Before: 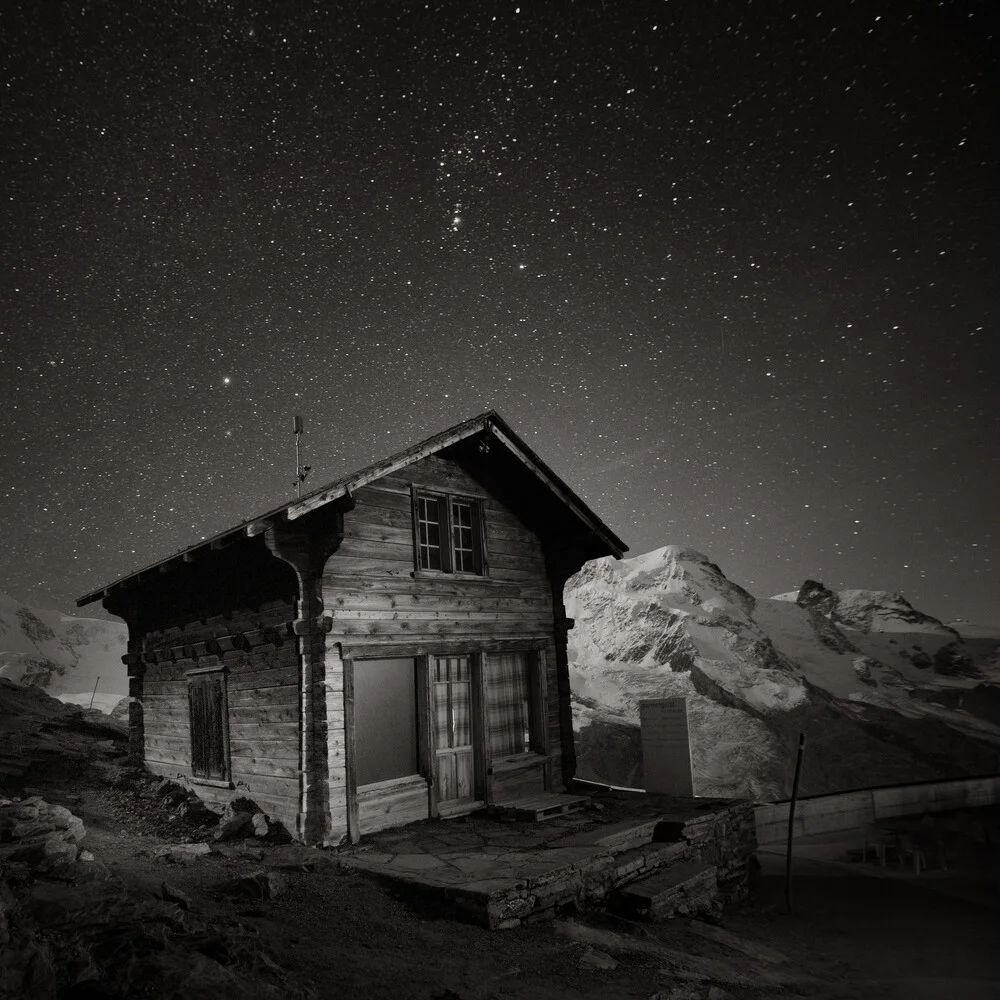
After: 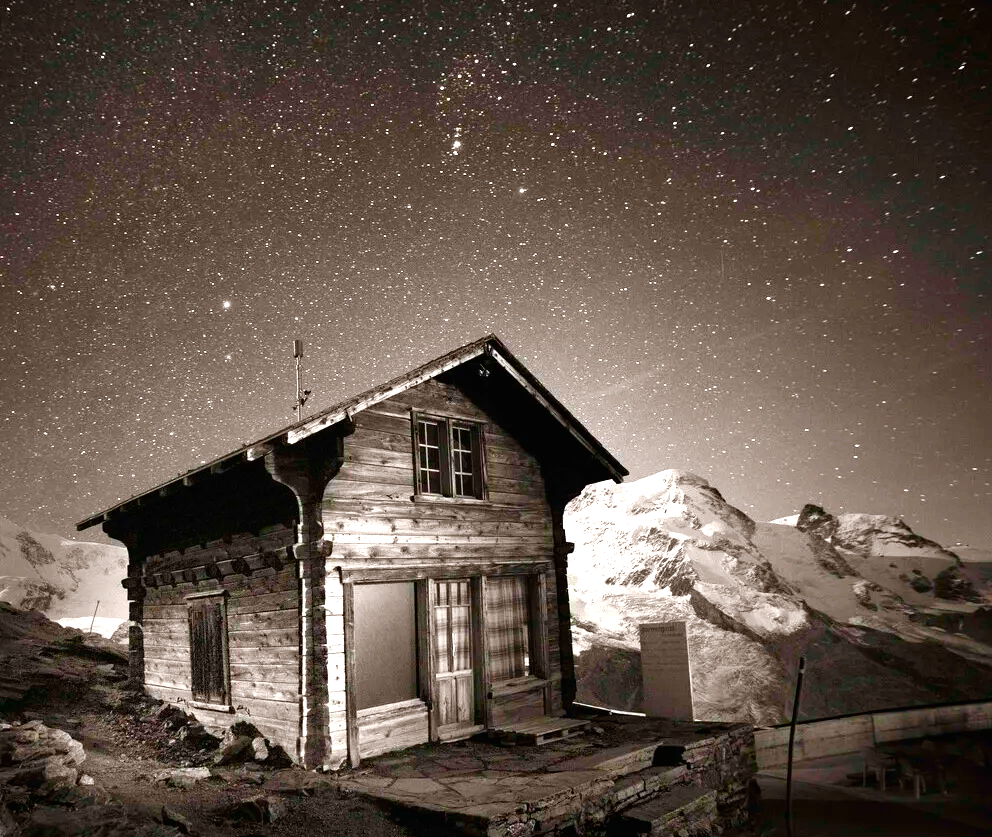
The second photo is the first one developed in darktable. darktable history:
color balance rgb: linear chroma grading › shadows 10%, linear chroma grading › highlights 10%, linear chroma grading › global chroma 15%, linear chroma grading › mid-tones 15%, perceptual saturation grading › global saturation 40%, perceptual saturation grading › highlights -25%, perceptual saturation grading › mid-tones 35%, perceptual saturation grading › shadows 35%, perceptual brilliance grading › global brilliance 11.29%, global vibrance 11.29%
exposure: black level correction 0, exposure 1.55 EV, compensate exposure bias true, compensate highlight preservation false
crop: top 7.625%, bottom 8.027%
